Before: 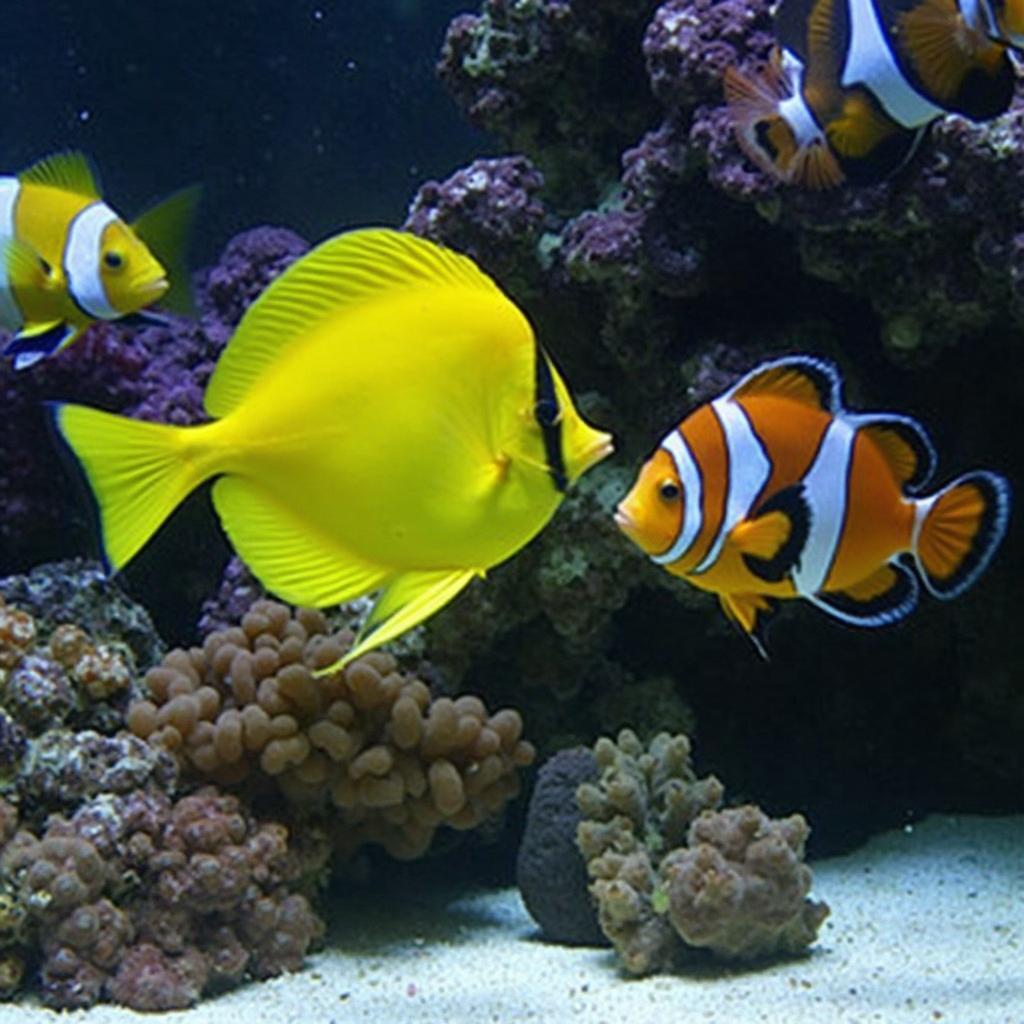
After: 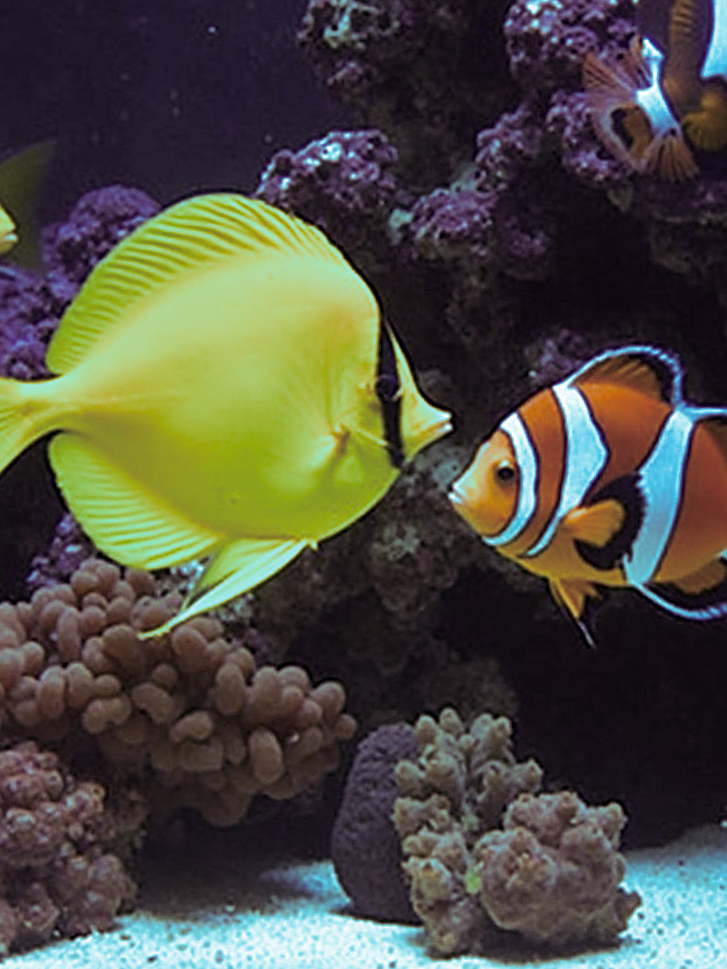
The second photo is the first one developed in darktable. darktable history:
sharpen: on, module defaults
split-toning: shadows › hue 327.6°, highlights › hue 198°, highlights › saturation 0.55, balance -21.25, compress 0%
crop and rotate: angle -3.27°, left 14.277%, top 0.028%, right 10.766%, bottom 0.028%
tone equalizer: on, module defaults
